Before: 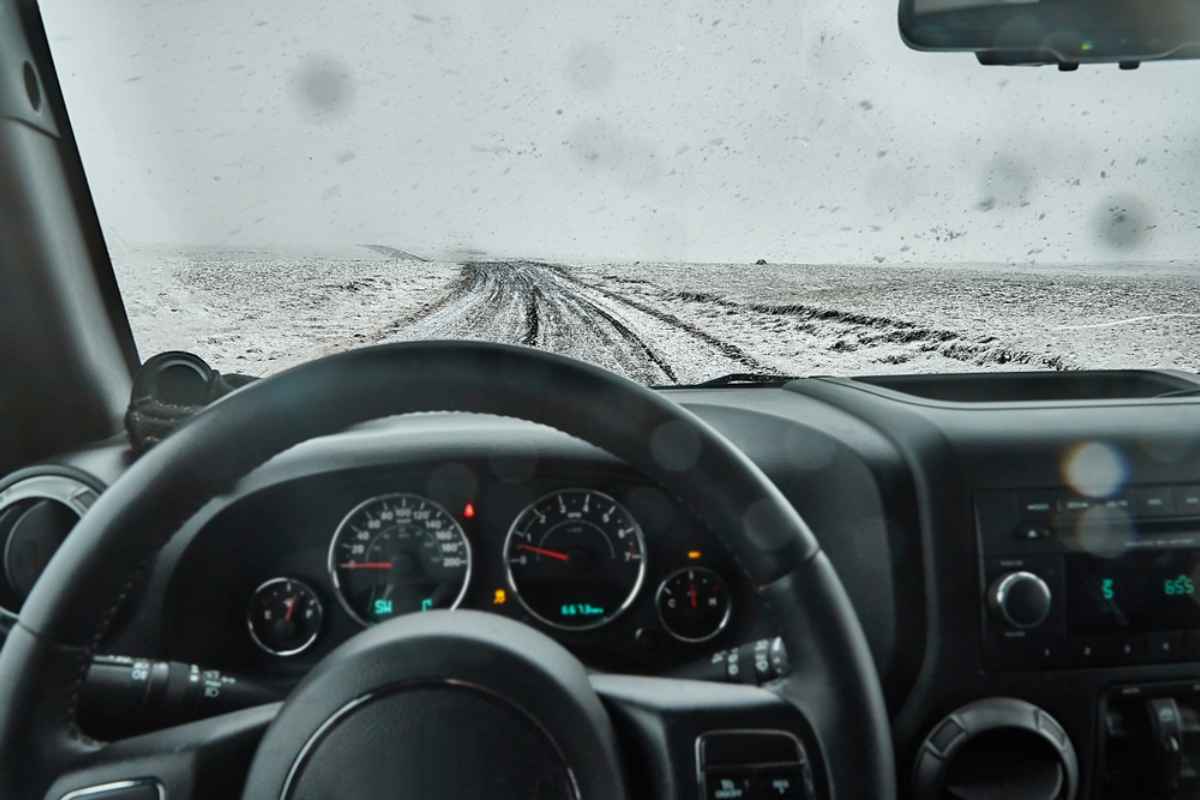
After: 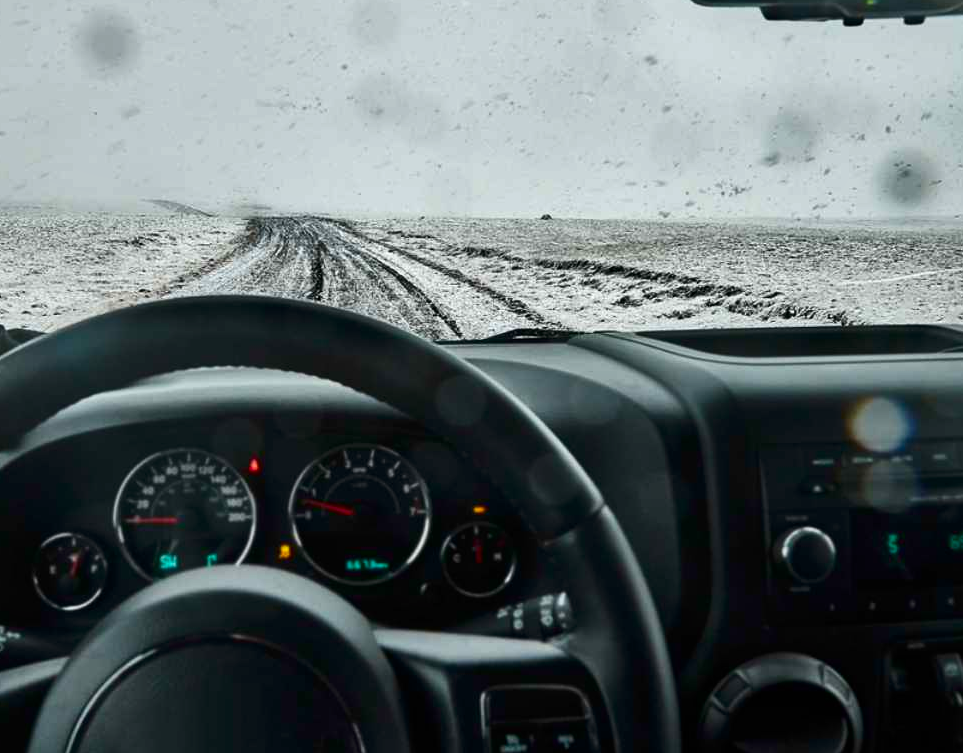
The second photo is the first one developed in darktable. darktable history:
crop and rotate: left 17.959%, top 5.771%, right 1.742%
contrast brightness saturation: contrast 0.12, brightness -0.12, saturation 0.2
tone equalizer: on, module defaults
